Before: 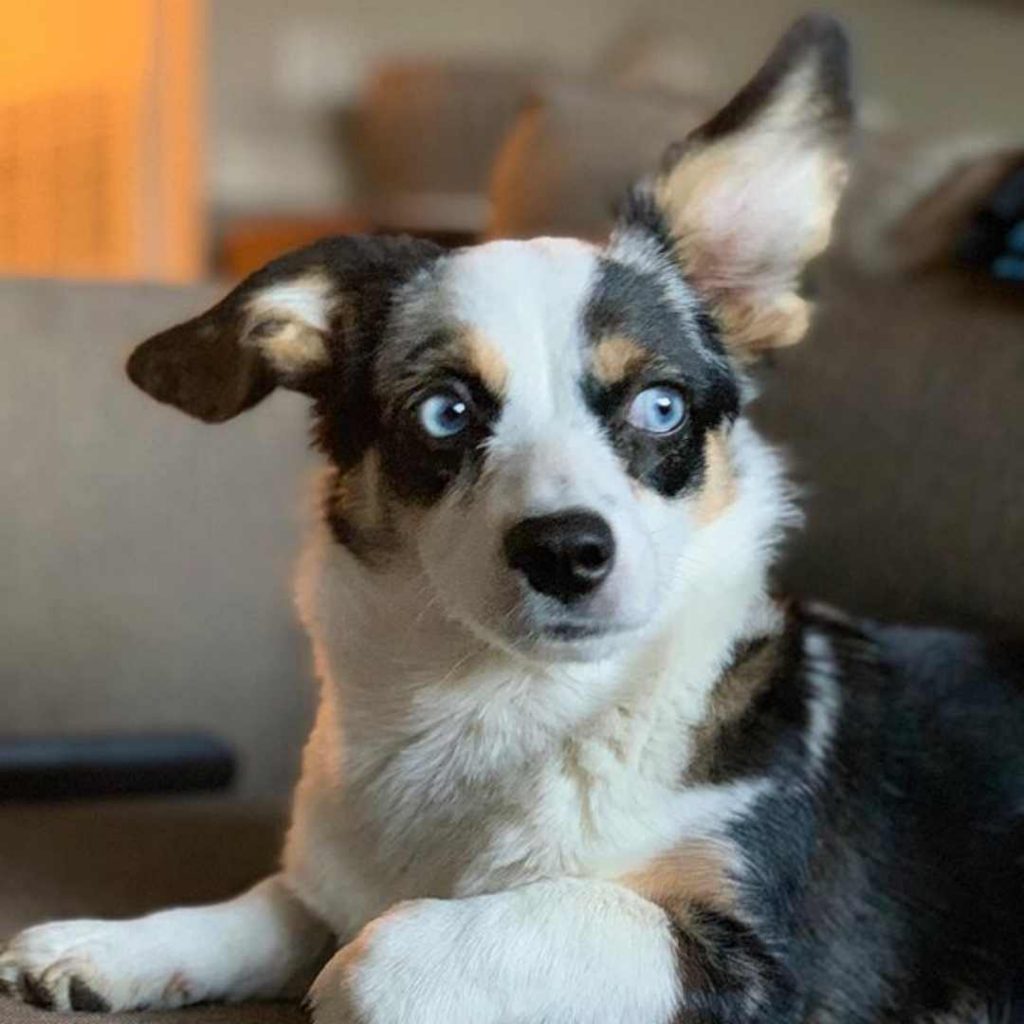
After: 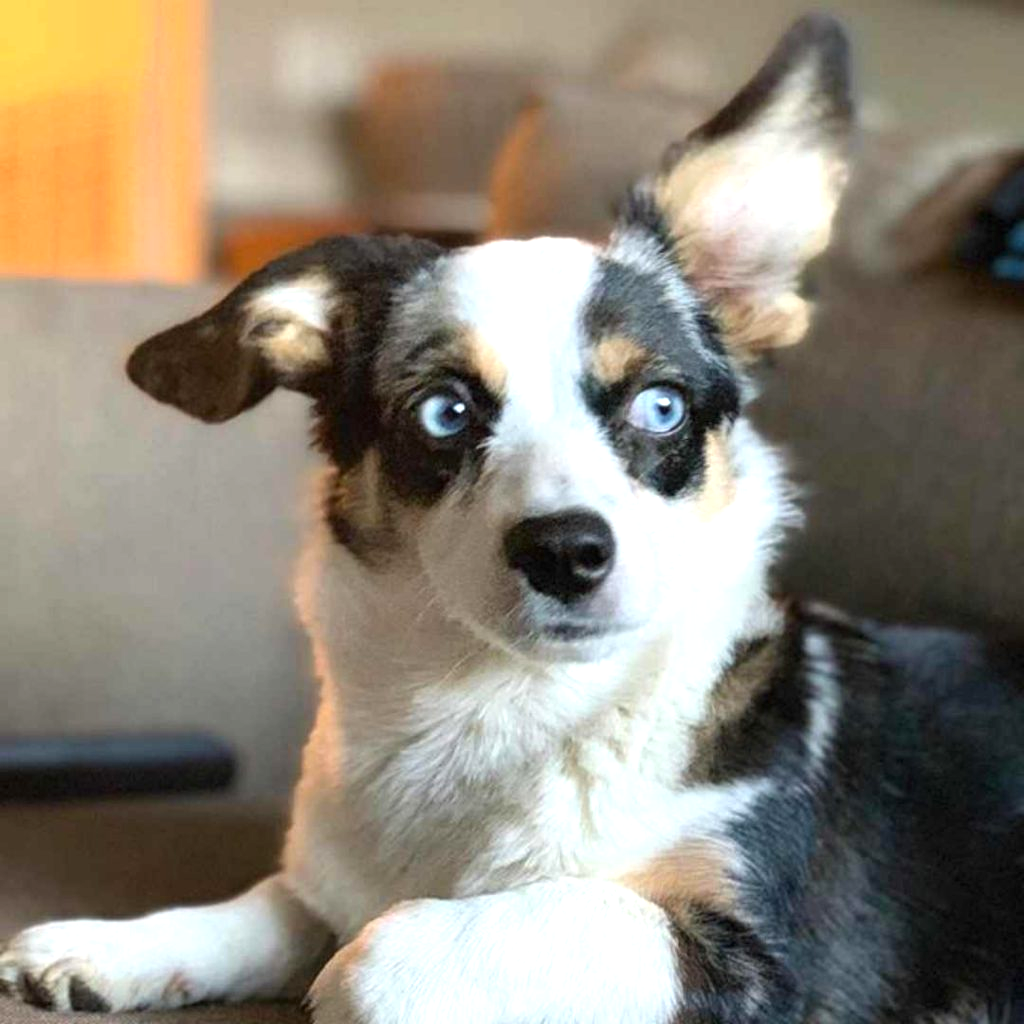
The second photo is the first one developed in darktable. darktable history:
exposure: black level correction 0, exposure 0.7 EV, compensate exposure bias true, compensate highlight preservation false
